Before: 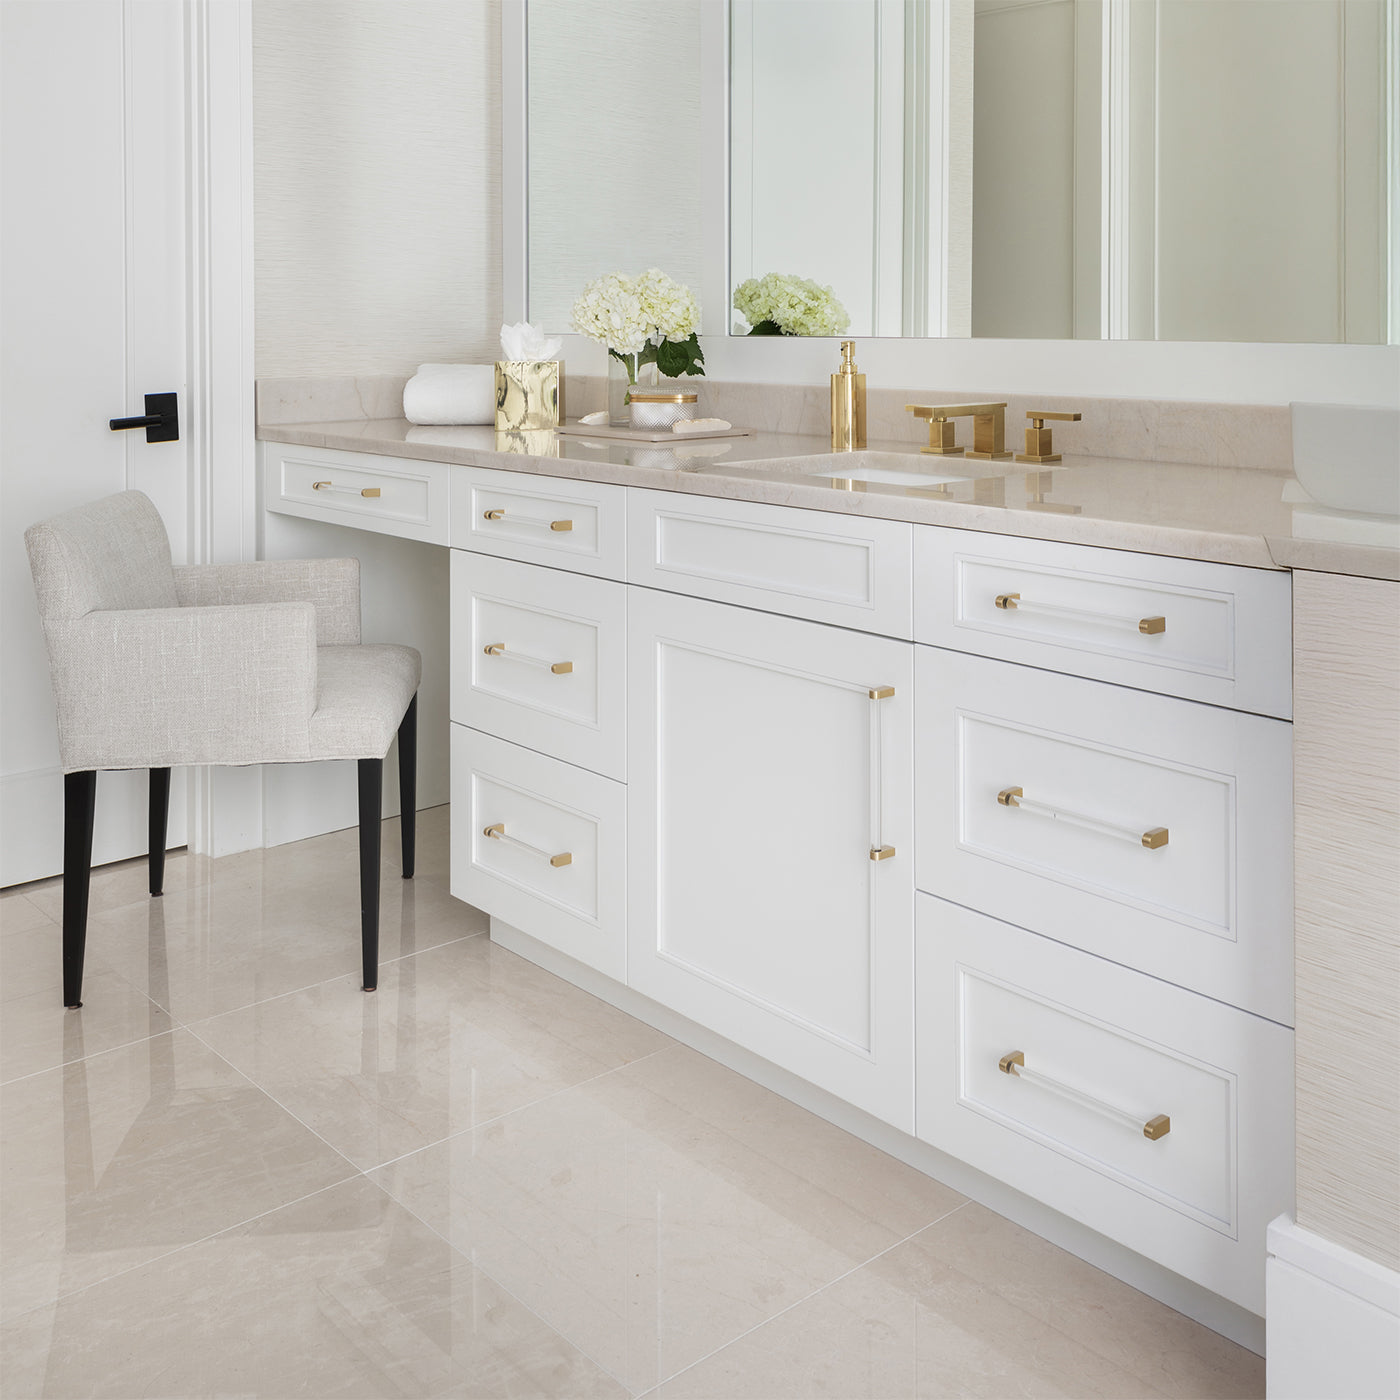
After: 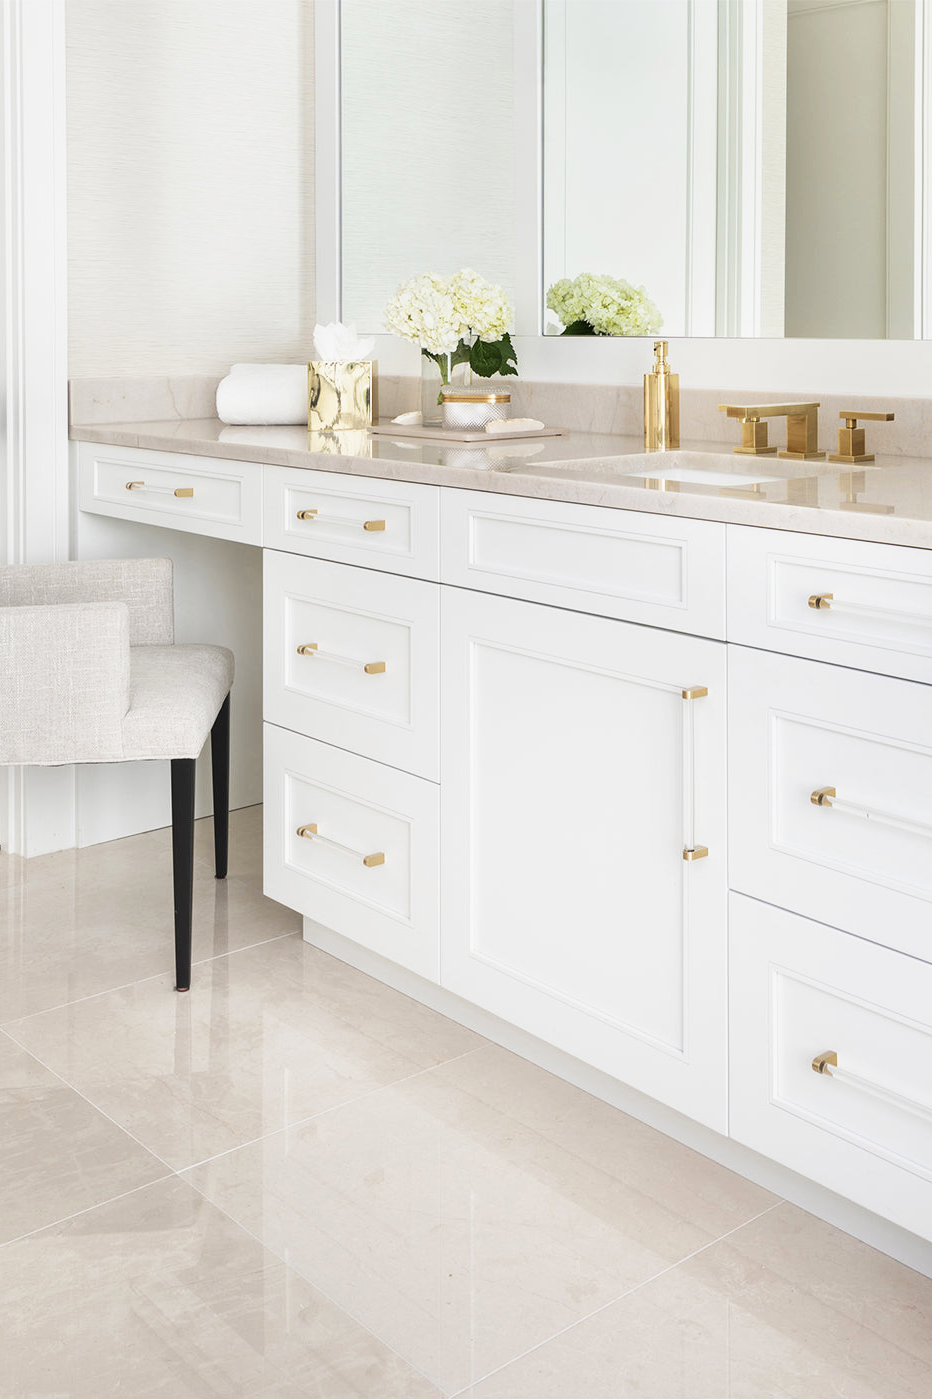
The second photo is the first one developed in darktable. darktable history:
crop and rotate: left 13.369%, right 20.047%
tone curve: curves: ch0 [(0, 0) (0.051, 0.047) (0.102, 0.099) (0.236, 0.249) (0.429, 0.473) (0.67, 0.755) (0.875, 0.948) (1, 0.985)]; ch1 [(0, 0) (0.339, 0.298) (0.402, 0.363) (0.453, 0.413) (0.485, 0.469) (0.494, 0.493) (0.504, 0.502) (0.515, 0.526) (0.563, 0.591) (0.597, 0.639) (0.834, 0.888) (1, 1)]; ch2 [(0, 0) (0.362, 0.353) (0.425, 0.439) (0.501, 0.501) (0.537, 0.538) (0.58, 0.59) (0.642, 0.669) (0.773, 0.856) (1, 1)], preserve colors none
